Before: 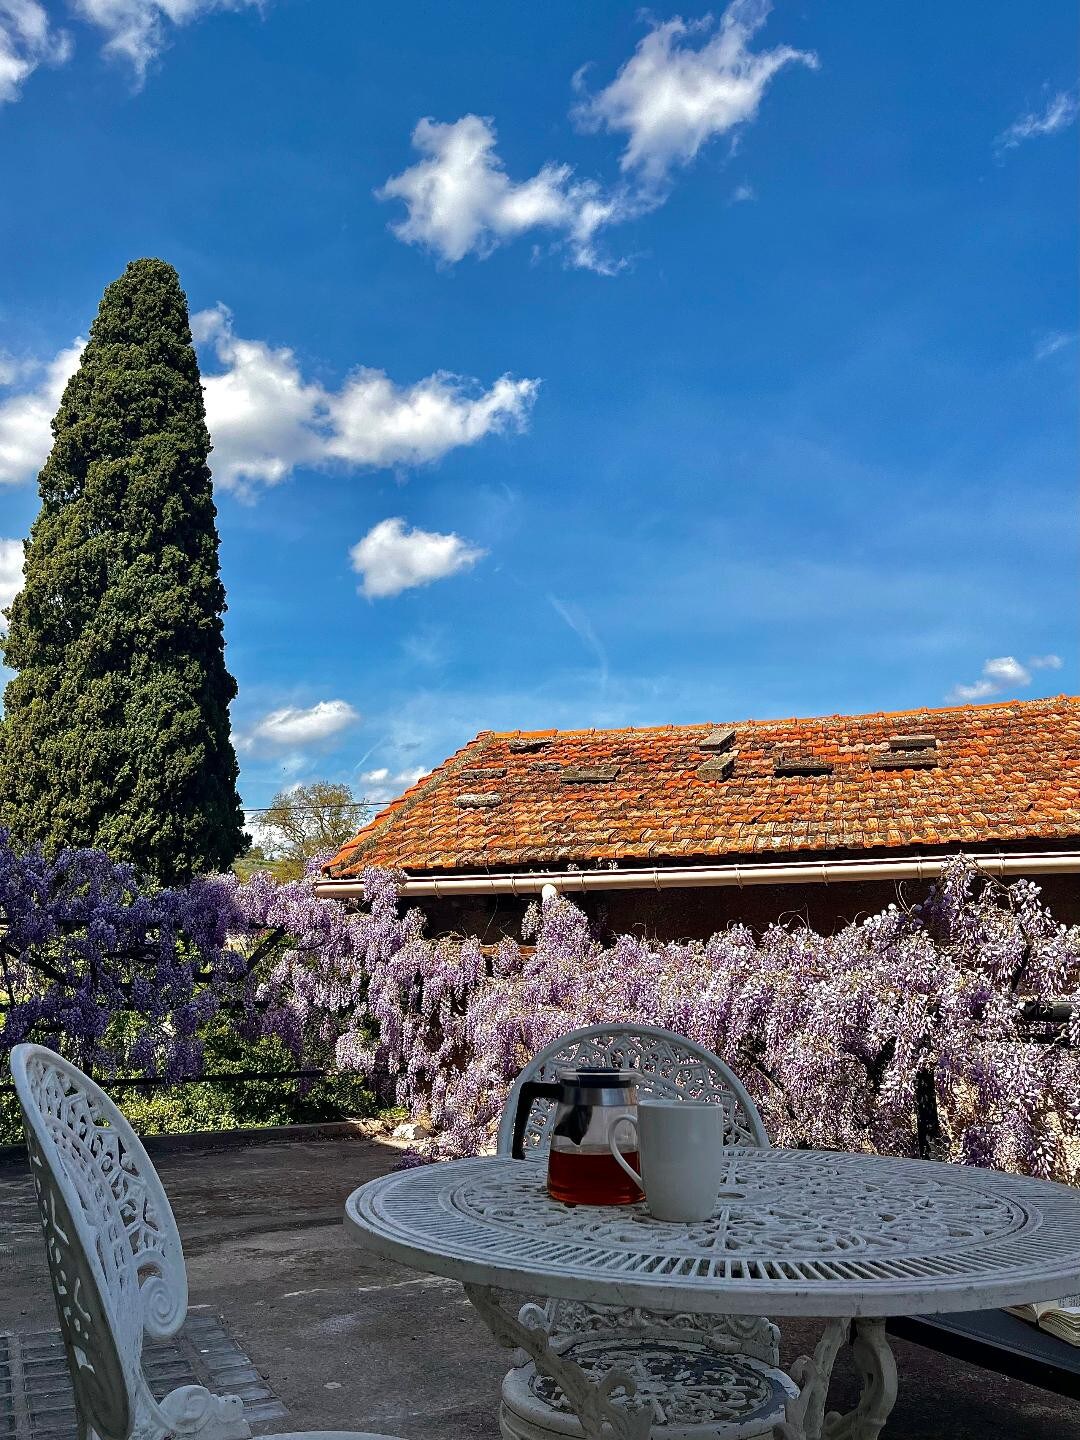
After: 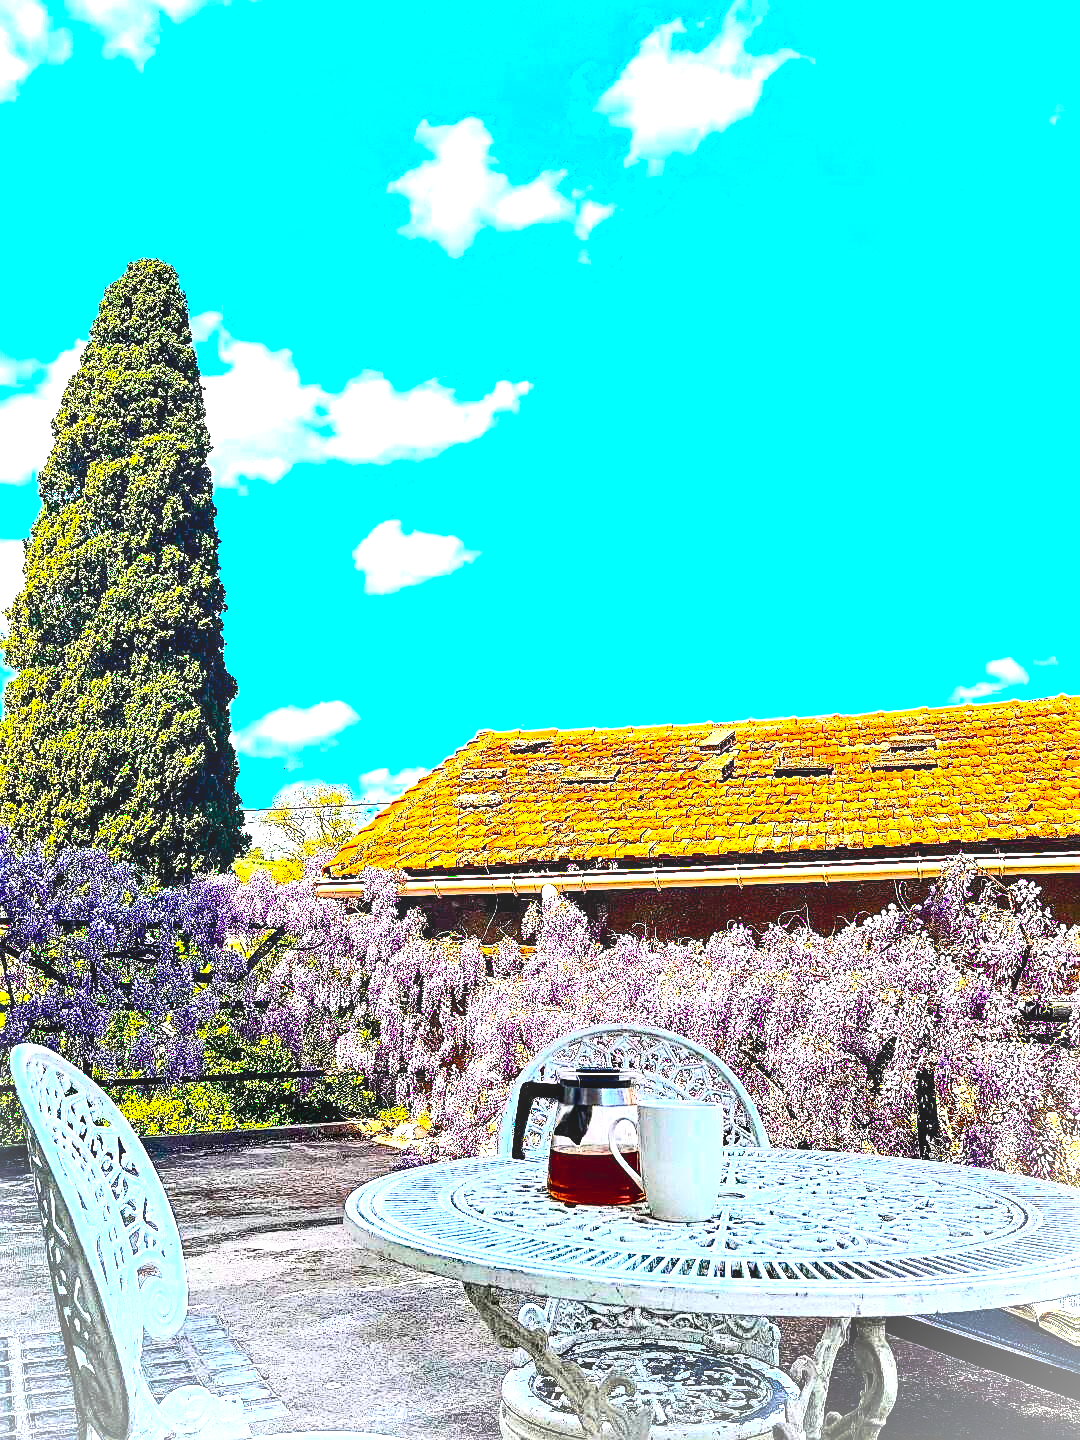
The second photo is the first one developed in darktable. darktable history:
exposure: black level correction 0.001, exposure 1.324 EV, compensate highlight preservation false
vignetting: brightness 0.297, saturation 0.002, dithering 8-bit output
color balance rgb: linear chroma grading › global chroma 15.62%, perceptual saturation grading › global saturation 30.921%, perceptual brilliance grading › global brilliance 29.776%, perceptual brilliance grading › highlights 12.367%, perceptual brilliance grading › mid-tones 25.044%, global vibrance 11.219%
contrast brightness saturation: contrast 0.382, brightness 0.098
local contrast: detail 130%
sharpen: on, module defaults
